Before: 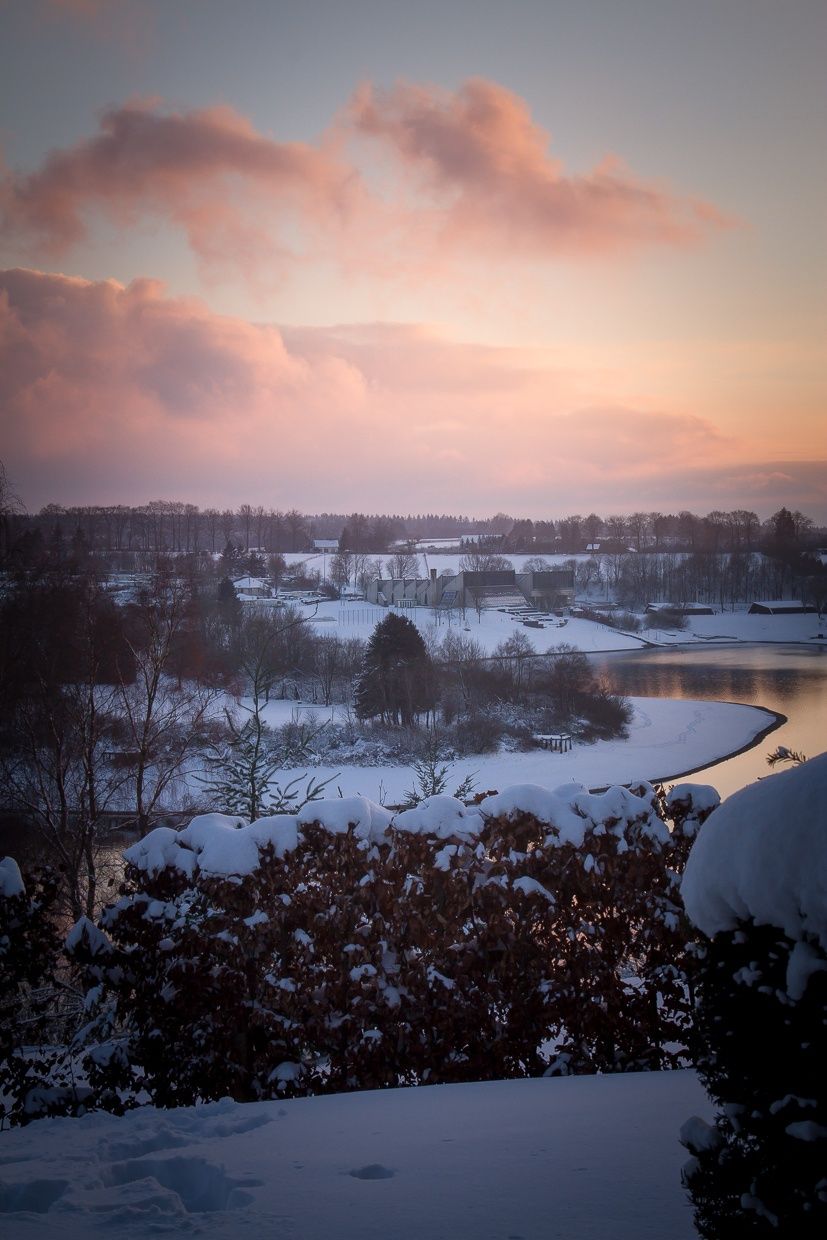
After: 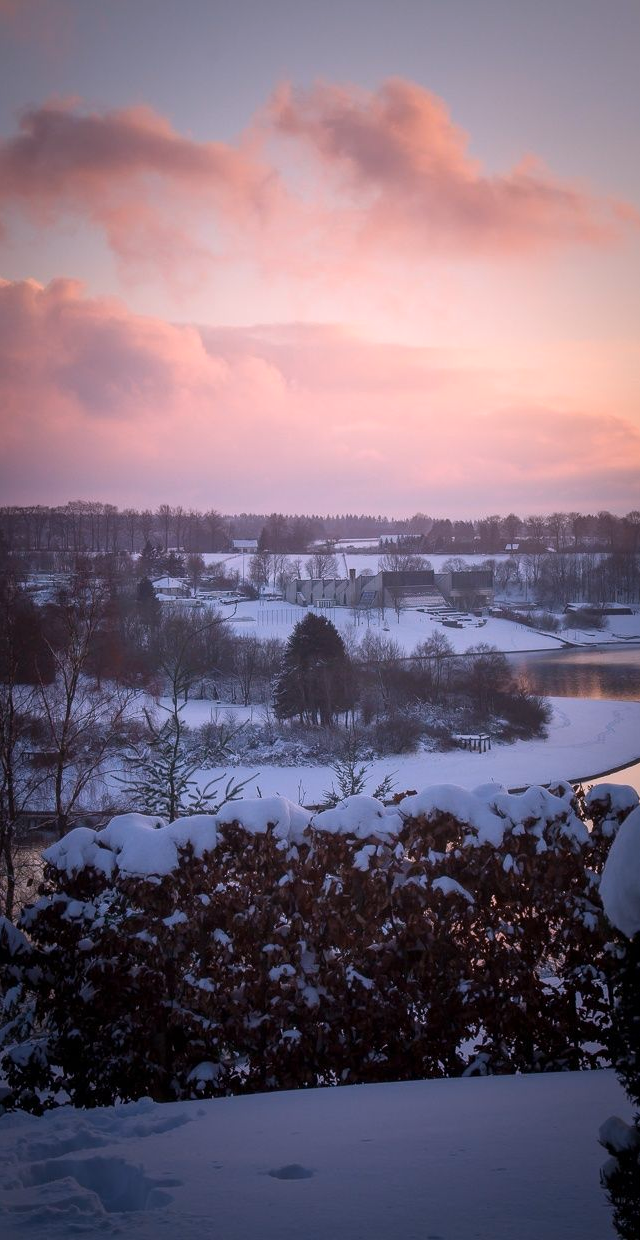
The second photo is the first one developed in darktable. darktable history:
white balance: red 1.05, blue 1.072
crop: left 9.88%, right 12.664%
